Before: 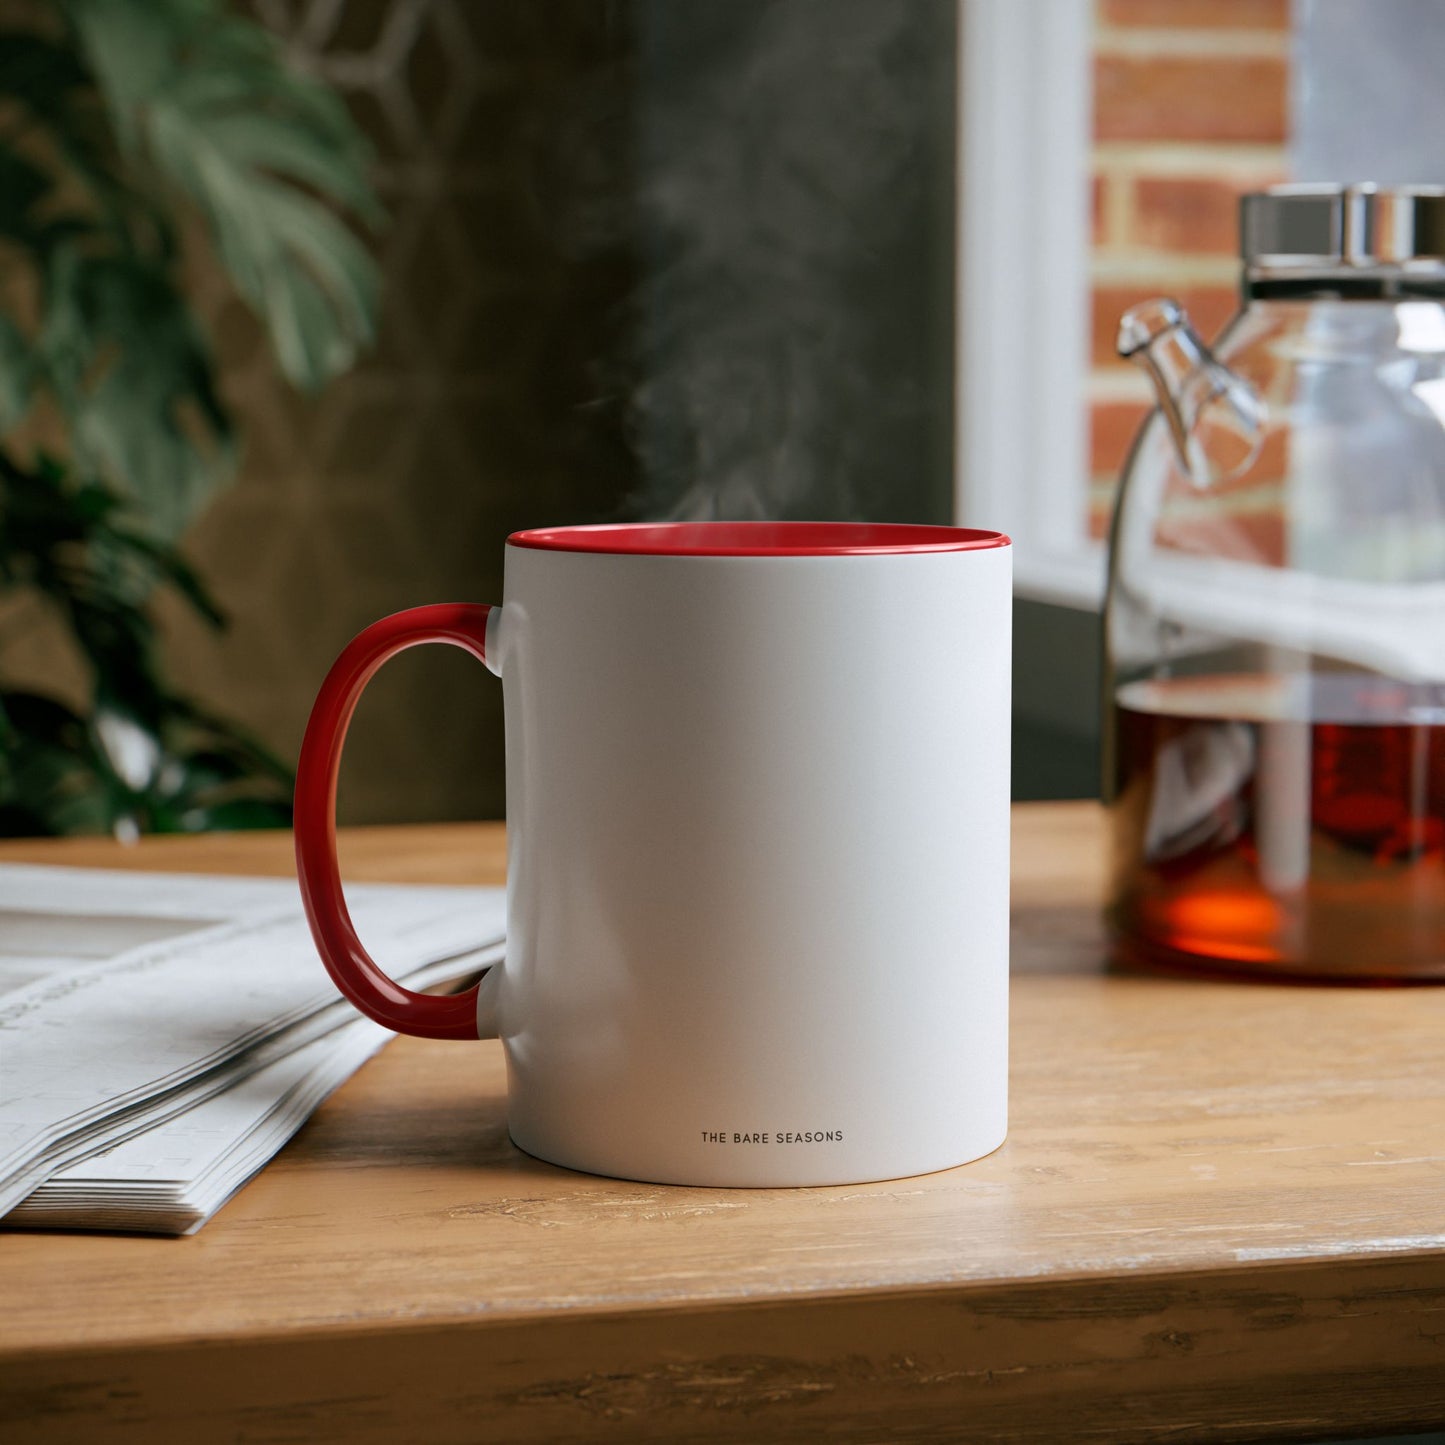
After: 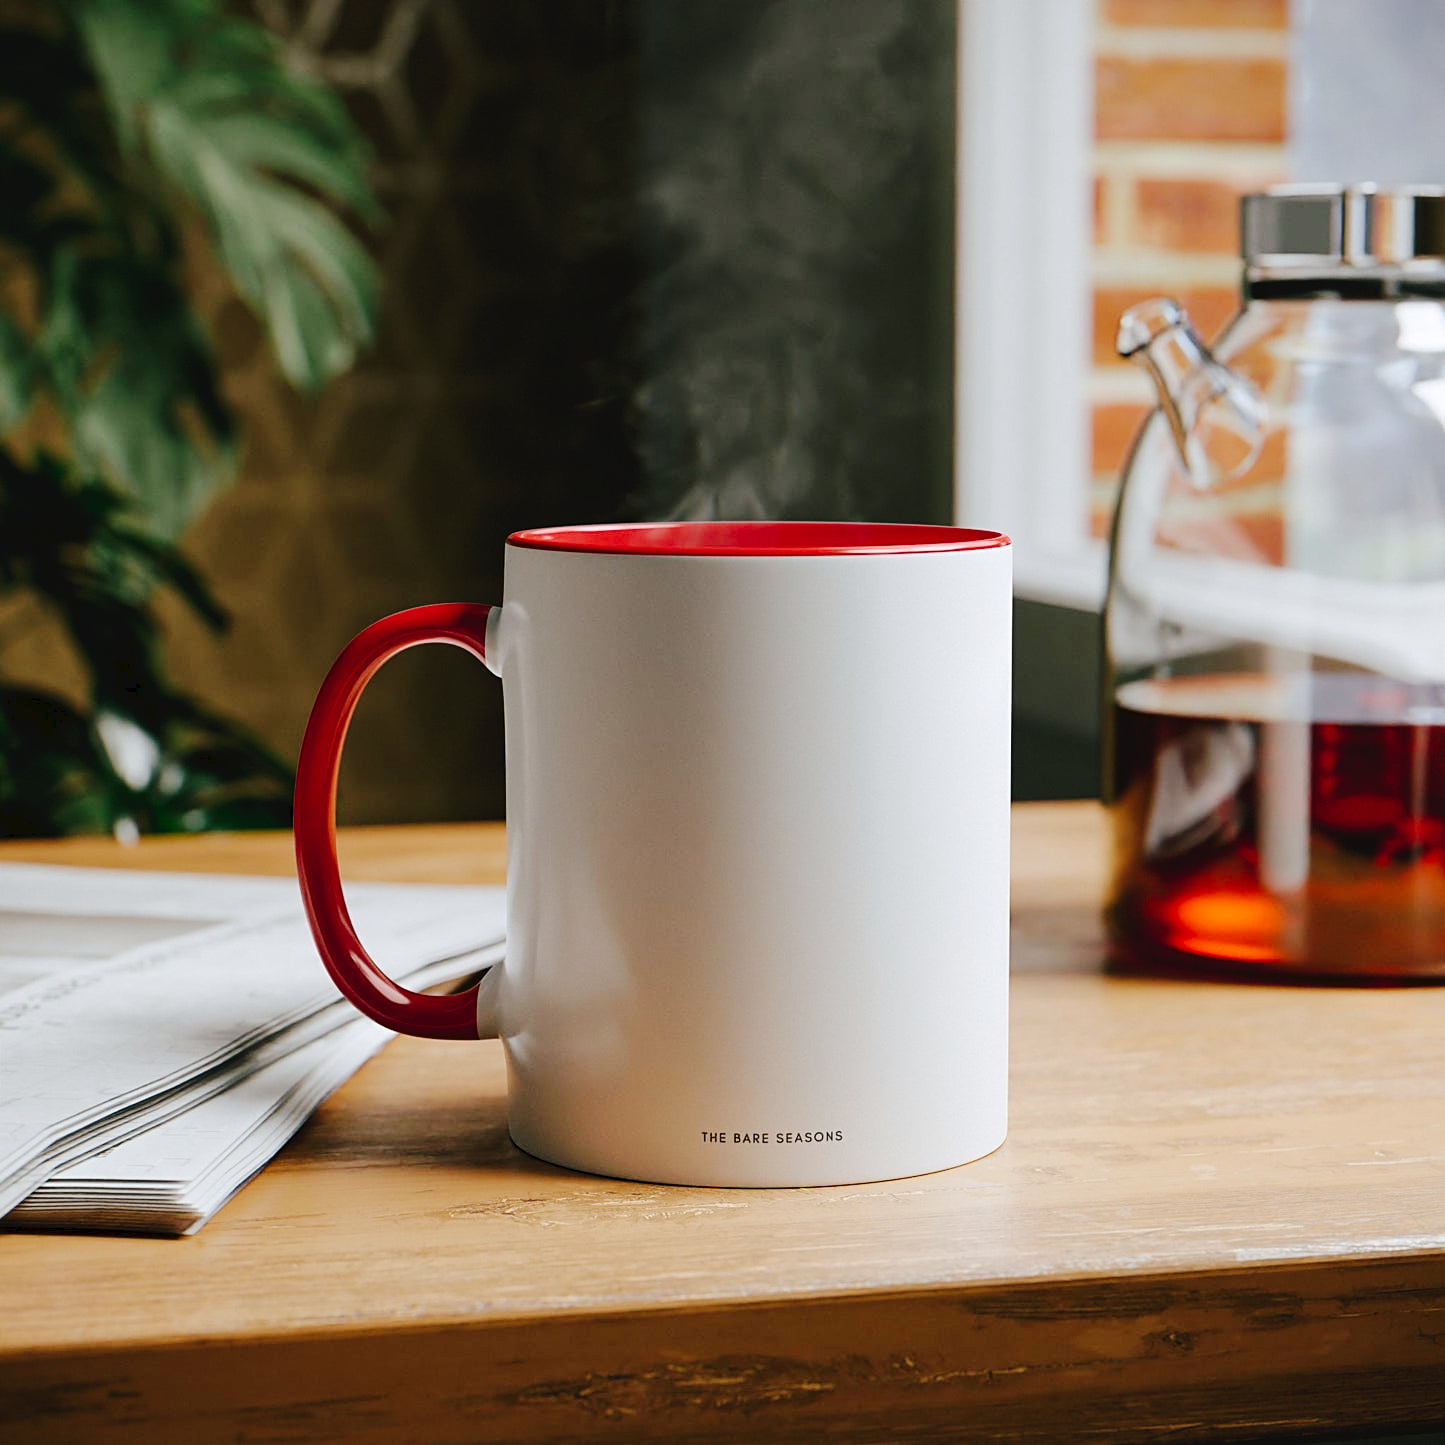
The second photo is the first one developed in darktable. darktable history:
sharpen: on, module defaults
tone curve: curves: ch0 [(0, 0) (0.003, 0.036) (0.011, 0.039) (0.025, 0.039) (0.044, 0.043) (0.069, 0.05) (0.1, 0.072) (0.136, 0.102) (0.177, 0.144) (0.224, 0.204) (0.277, 0.288) (0.335, 0.384) (0.399, 0.477) (0.468, 0.575) (0.543, 0.652) (0.623, 0.724) (0.709, 0.785) (0.801, 0.851) (0.898, 0.915) (1, 1)], preserve colors none
